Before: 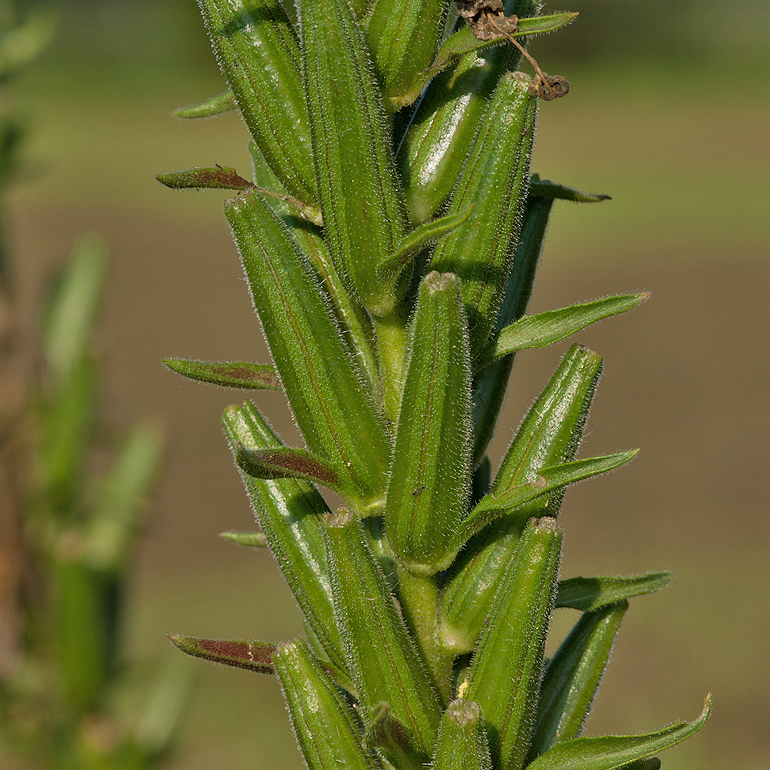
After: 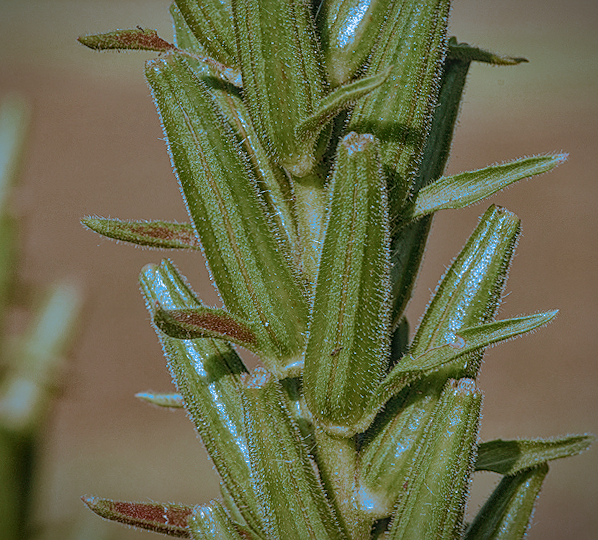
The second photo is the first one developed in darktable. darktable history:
white balance: red 1.123, blue 0.83
split-toning: shadows › hue 220°, shadows › saturation 0.64, highlights › hue 220°, highlights › saturation 0.64, balance 0, compress 5.22%
crop: left 9.712%, top 16.928%, right 10.845%, bottom 12.332%
vignetting: fall-off start 97.23%, saturation -0.024, center (-0.033, -0.042), width/height ratio 1.179, unbound false
contrast brightness saturation: contrast 0.15, brightness 0.05
sharpen: on, module defaults
rotate and perspective: rotation 0.226°, lens shift (vertical) -0.042, crop left 0.023, crop right 0.982, crop top 0.006, crop bottom 0.994
local contrast: highlights 66%, shadows 33%, detail 166%, midtone range 0.2
